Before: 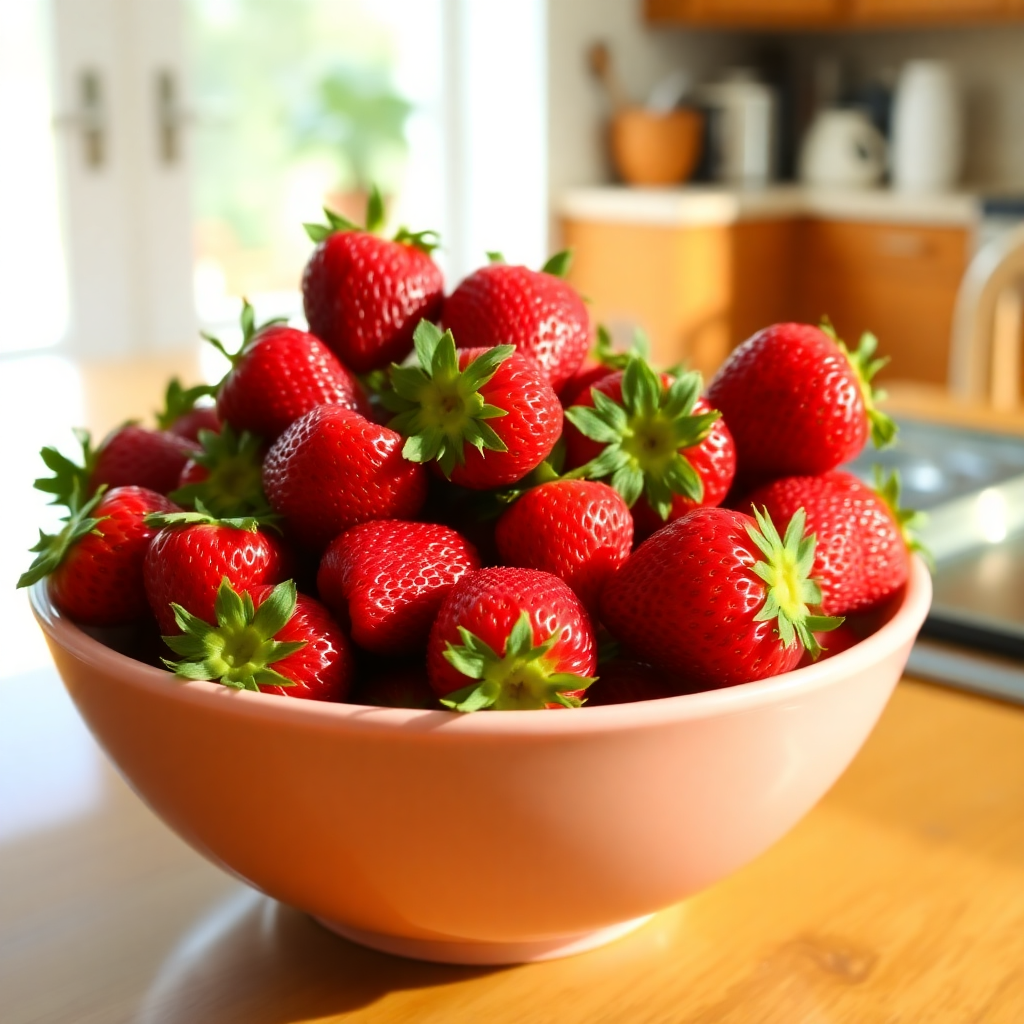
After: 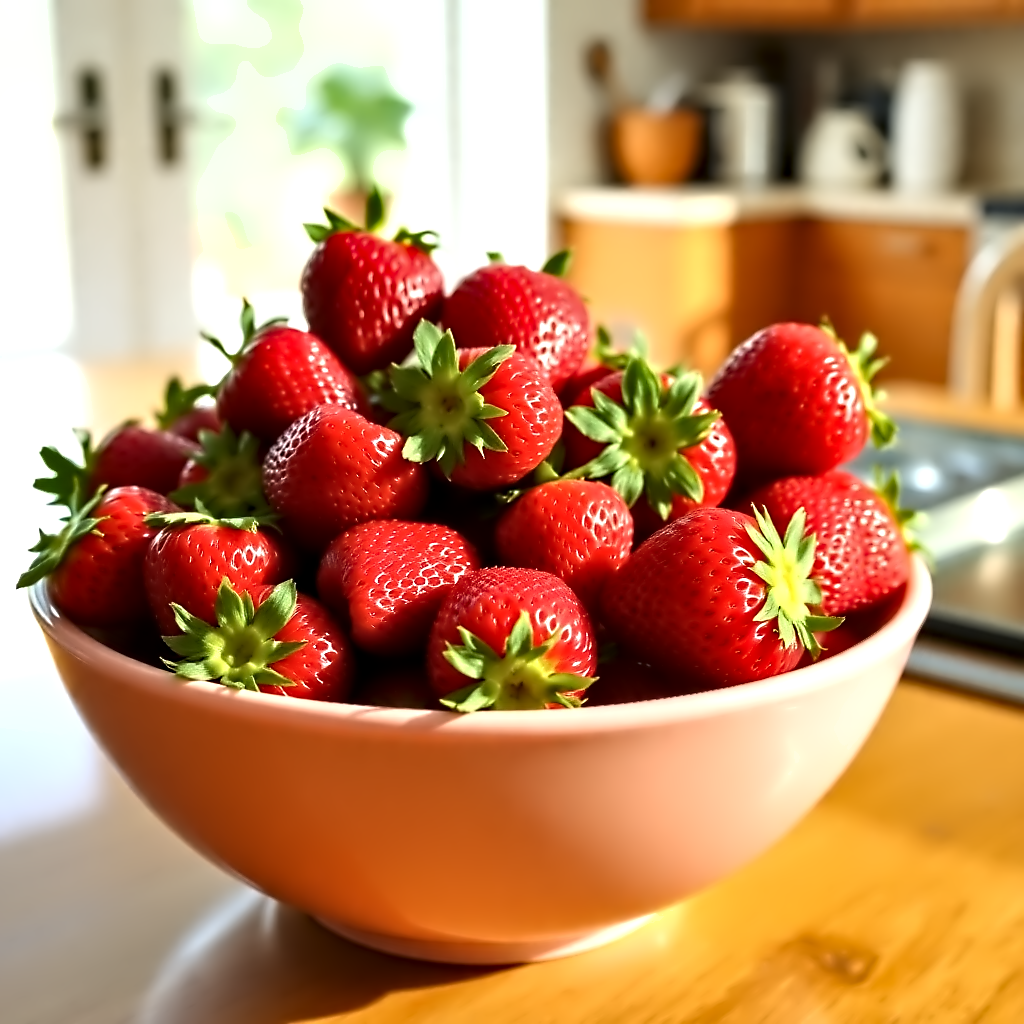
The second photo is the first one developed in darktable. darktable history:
sharpen: amount 0.2
contrast equalizer: octaves 7, y [[0.5, 0.542, 0.583, 0.625, 0.667, 0.708], [0.5 ×6], [0.5 ×6], [0, 0.033, 0.067, 0.1, 0.133, 0.167], [0, 0.05, 0.1, 0.15, 0.2, 0.25]]
shadows and highlights: soften with gaussian
exposure: exposure 0.2 EV, compensate highlight preservation false
